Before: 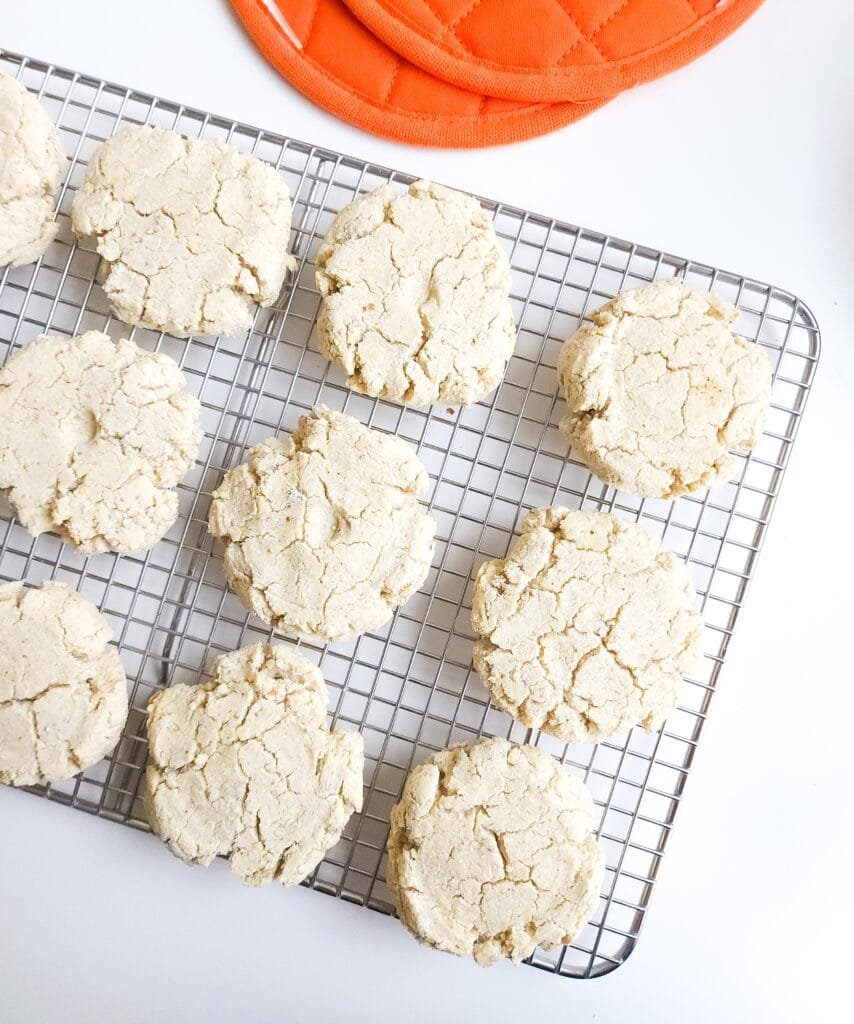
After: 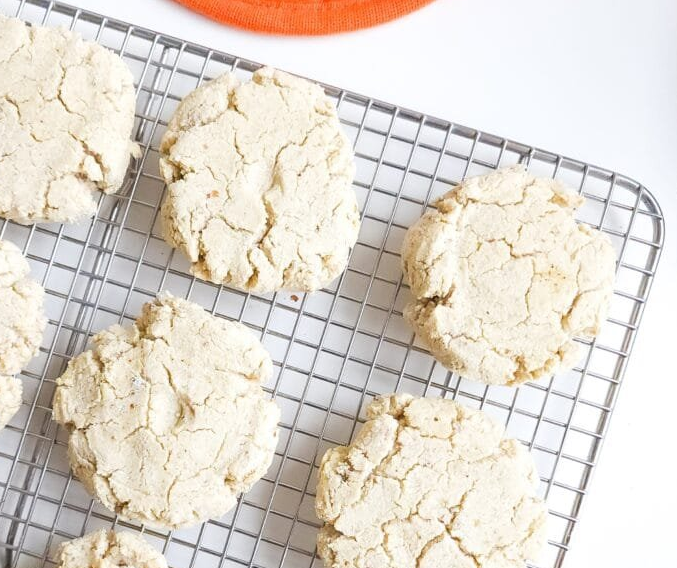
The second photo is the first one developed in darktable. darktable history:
crop: left 18.309%, top 11.08%, right 2.374%, bottom 33.413%
